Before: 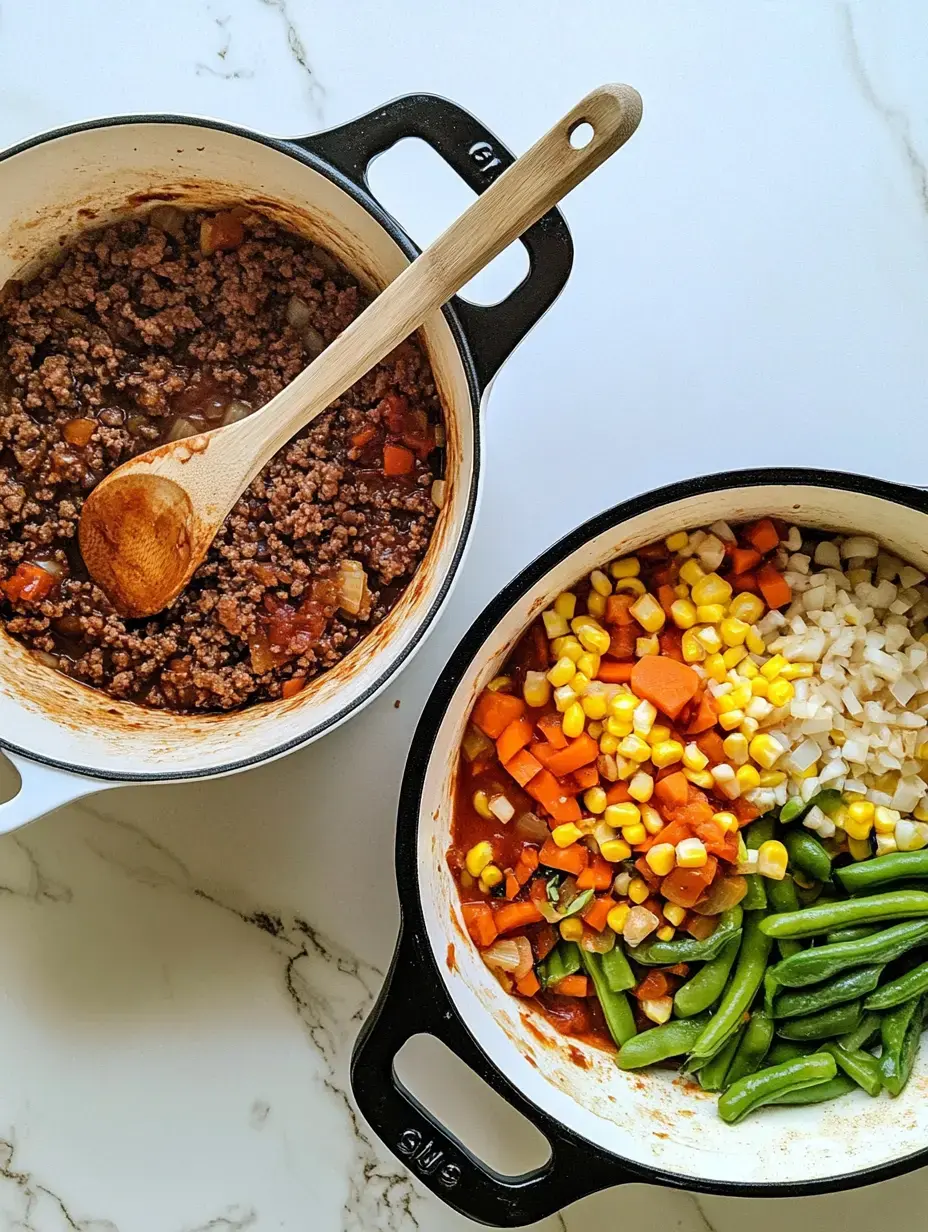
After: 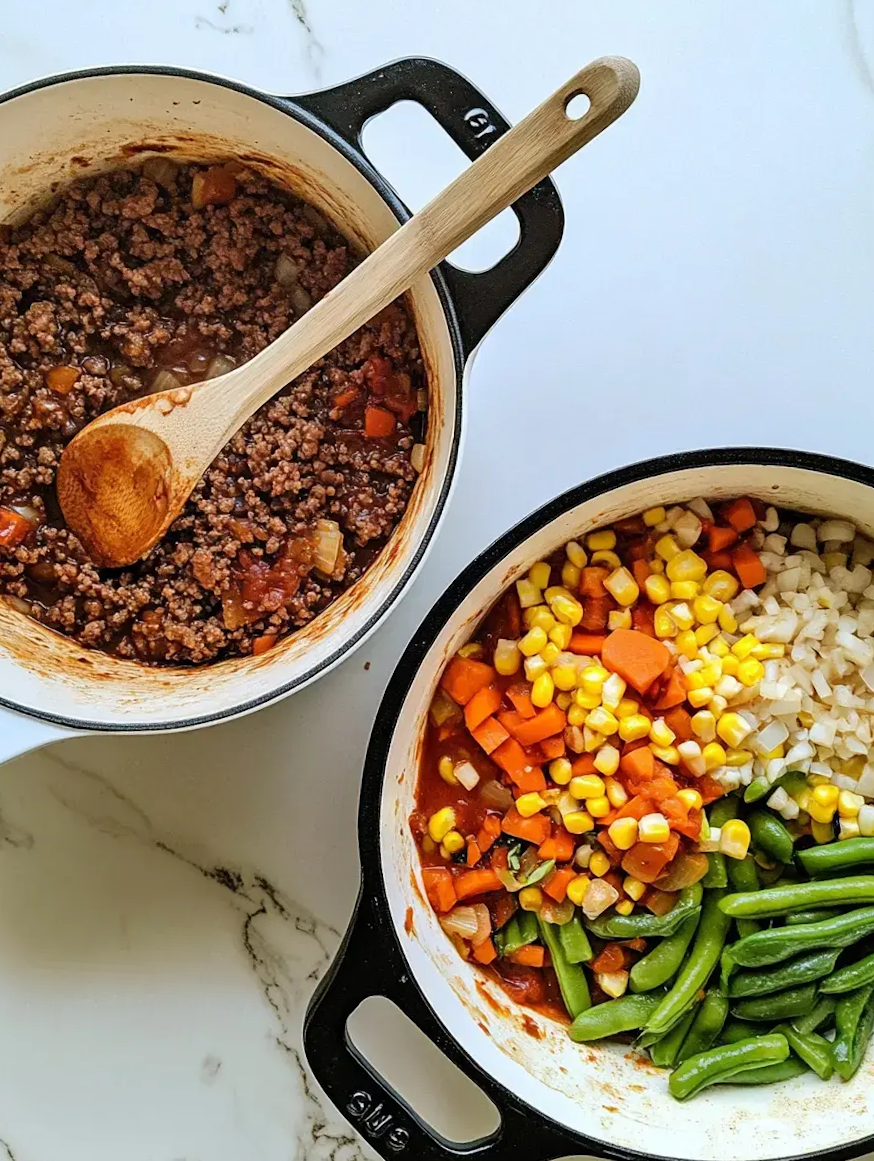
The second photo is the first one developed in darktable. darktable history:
crop and rotate: angle -2.67°
